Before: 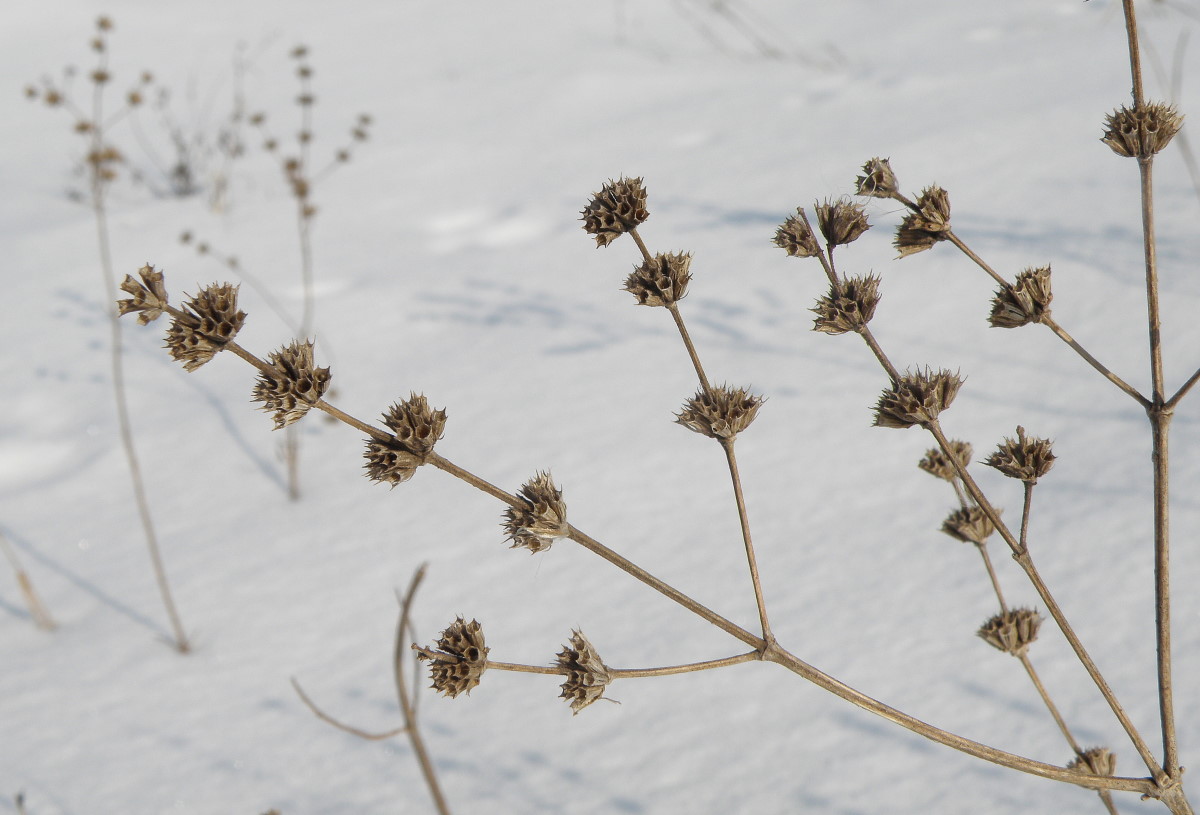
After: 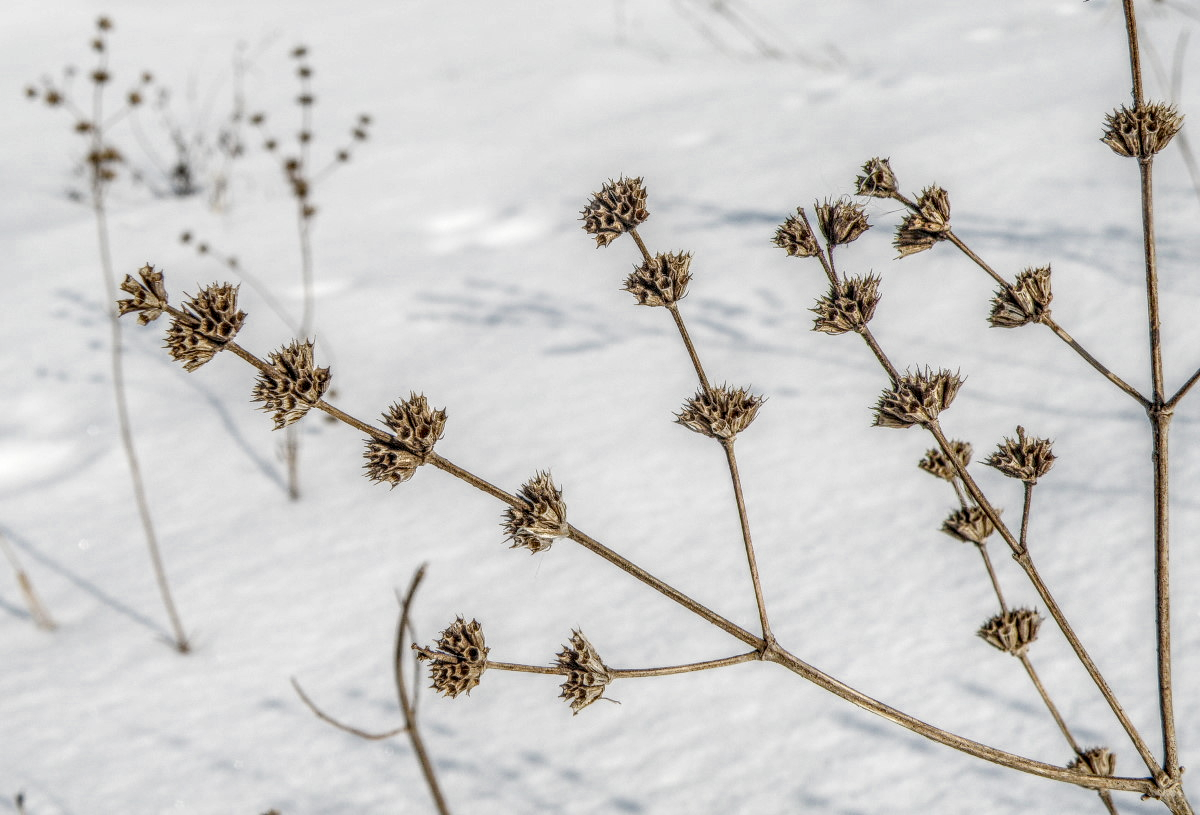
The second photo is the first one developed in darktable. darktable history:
exposure: black level correction 0, exposure 1 EV, compensate exposure bias true, compensate highlight preservation false
local contrast: highlights 0%, shadows 0%, detail 300%, midtone range 0.3
filmic rgb: black relative exposure -7.65 EV, white relative exposure 4.56 EV, hardness 3.61
